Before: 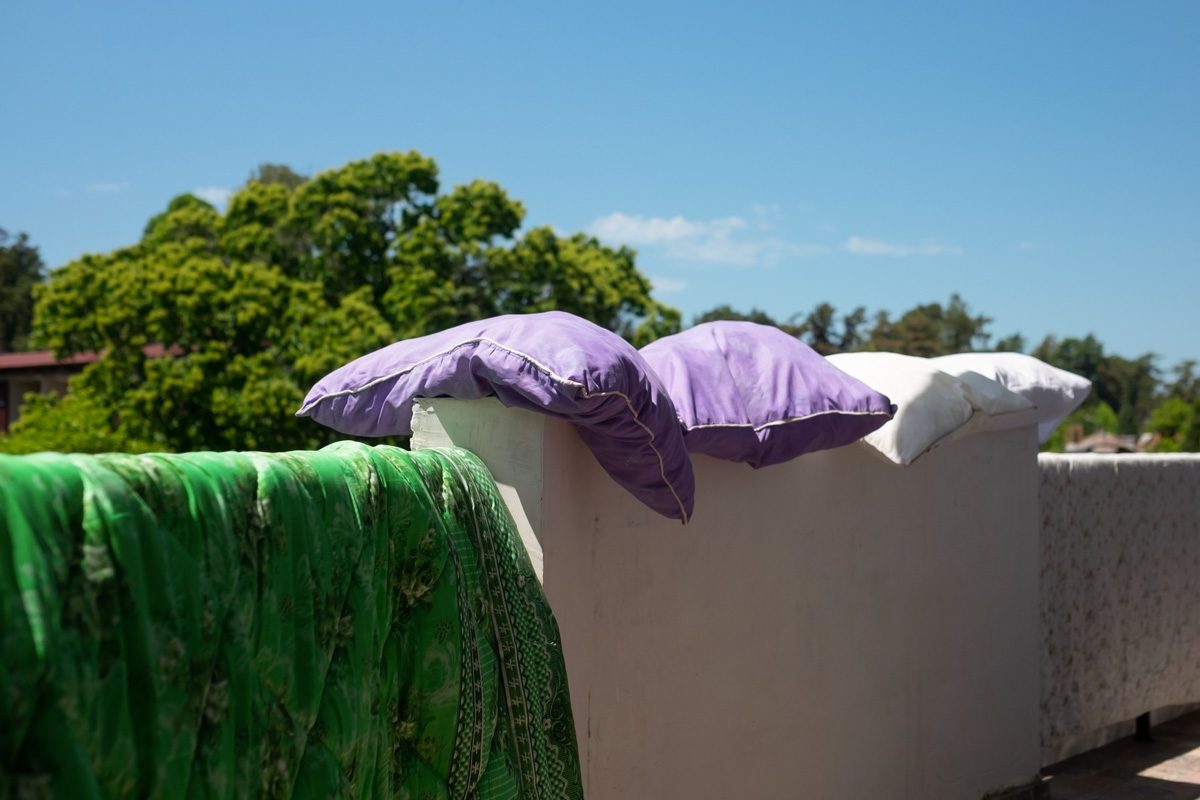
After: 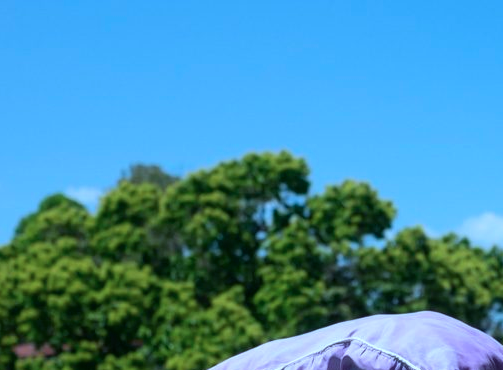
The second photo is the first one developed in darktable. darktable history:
crop and rotate: left 10.817%, top 0.062%, right 47.194%, bottom 53.626%
color calibration: x 0.396, y 0.386, temperature 3669 K
